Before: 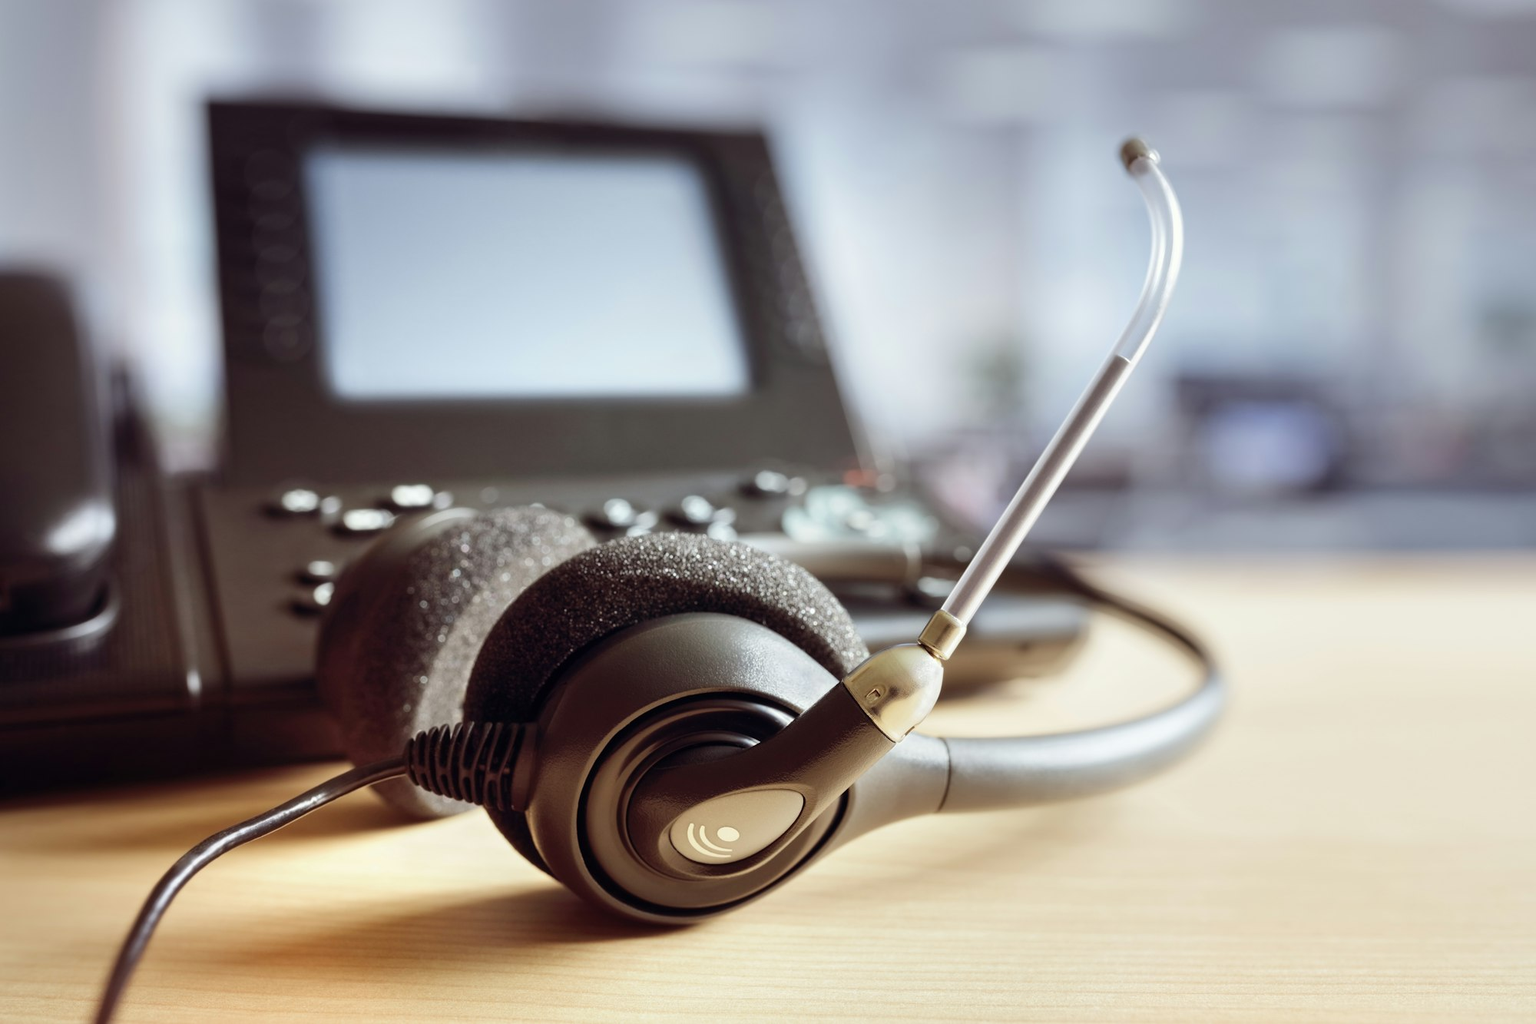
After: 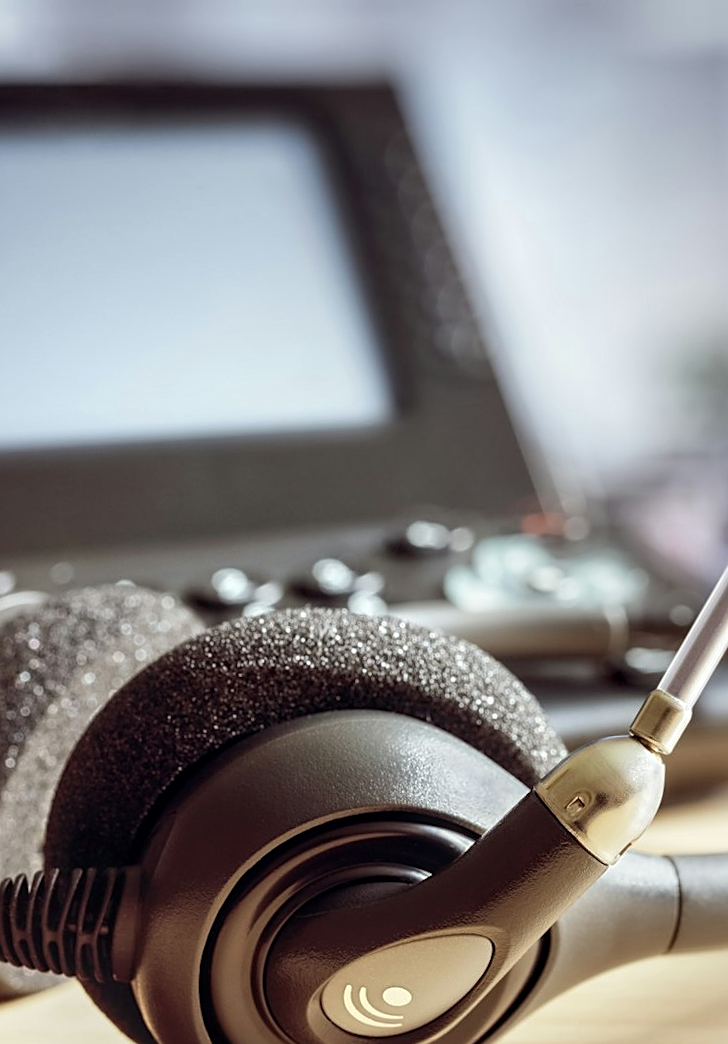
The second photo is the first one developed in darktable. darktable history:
sharpen: on, module defaults
crop and rotate: left 29.476%, top 10.214%, right 35.32%, bottom 17.333%
rotate and perspective: rotation -3.18°, automatic cropping off
local contrast: detail 130%
